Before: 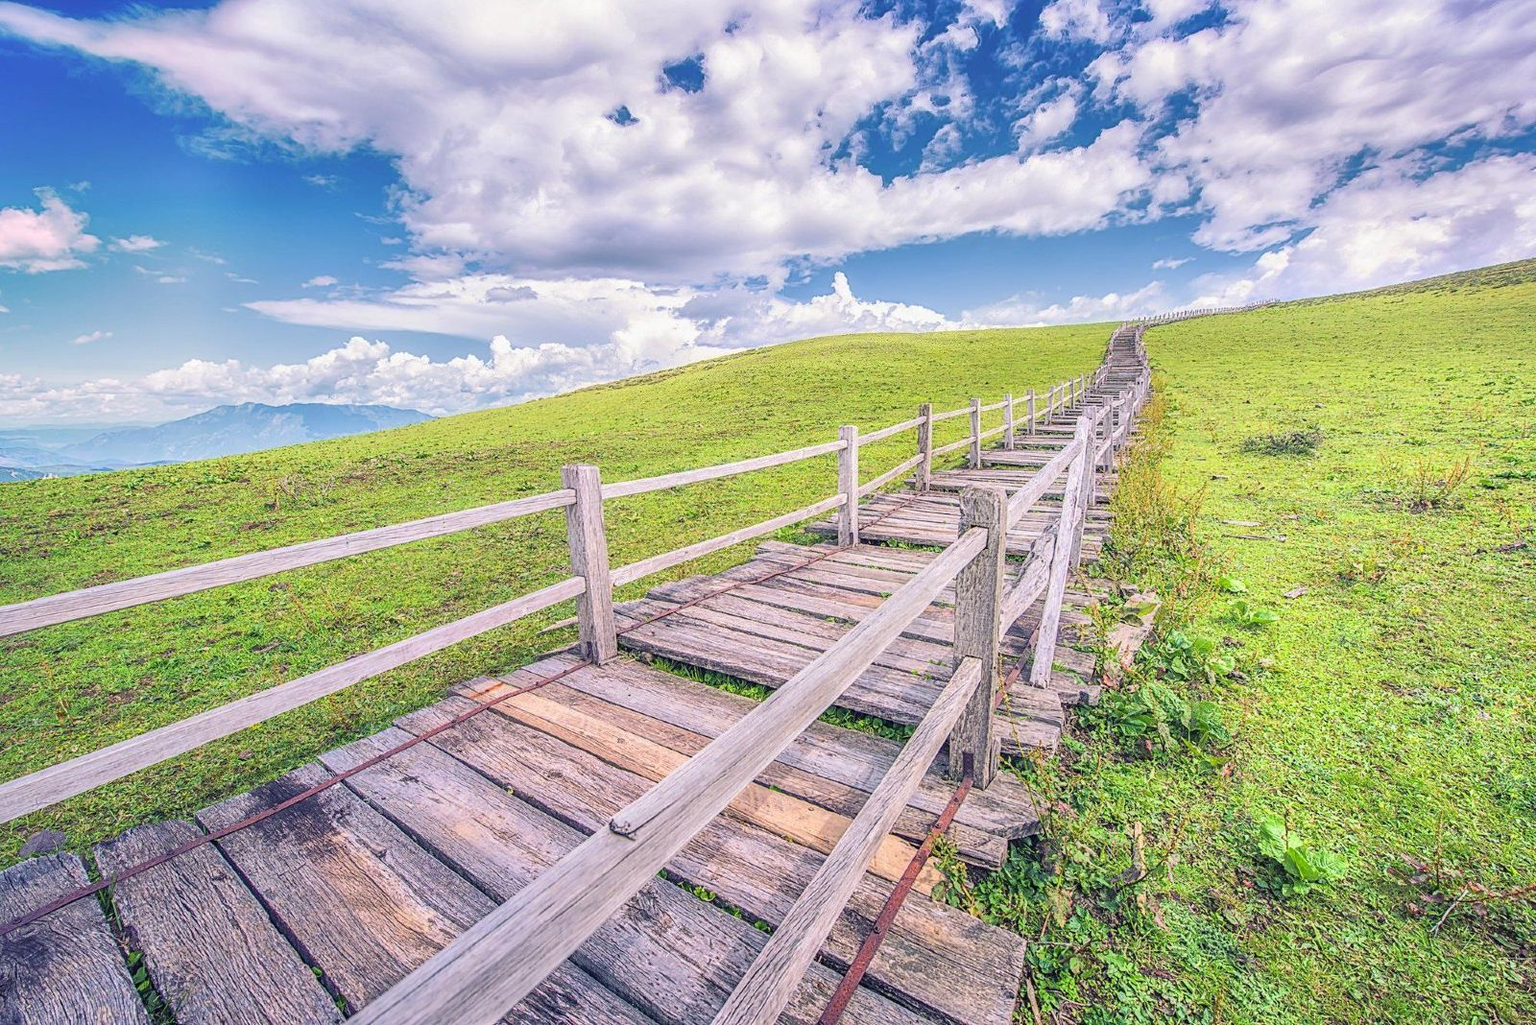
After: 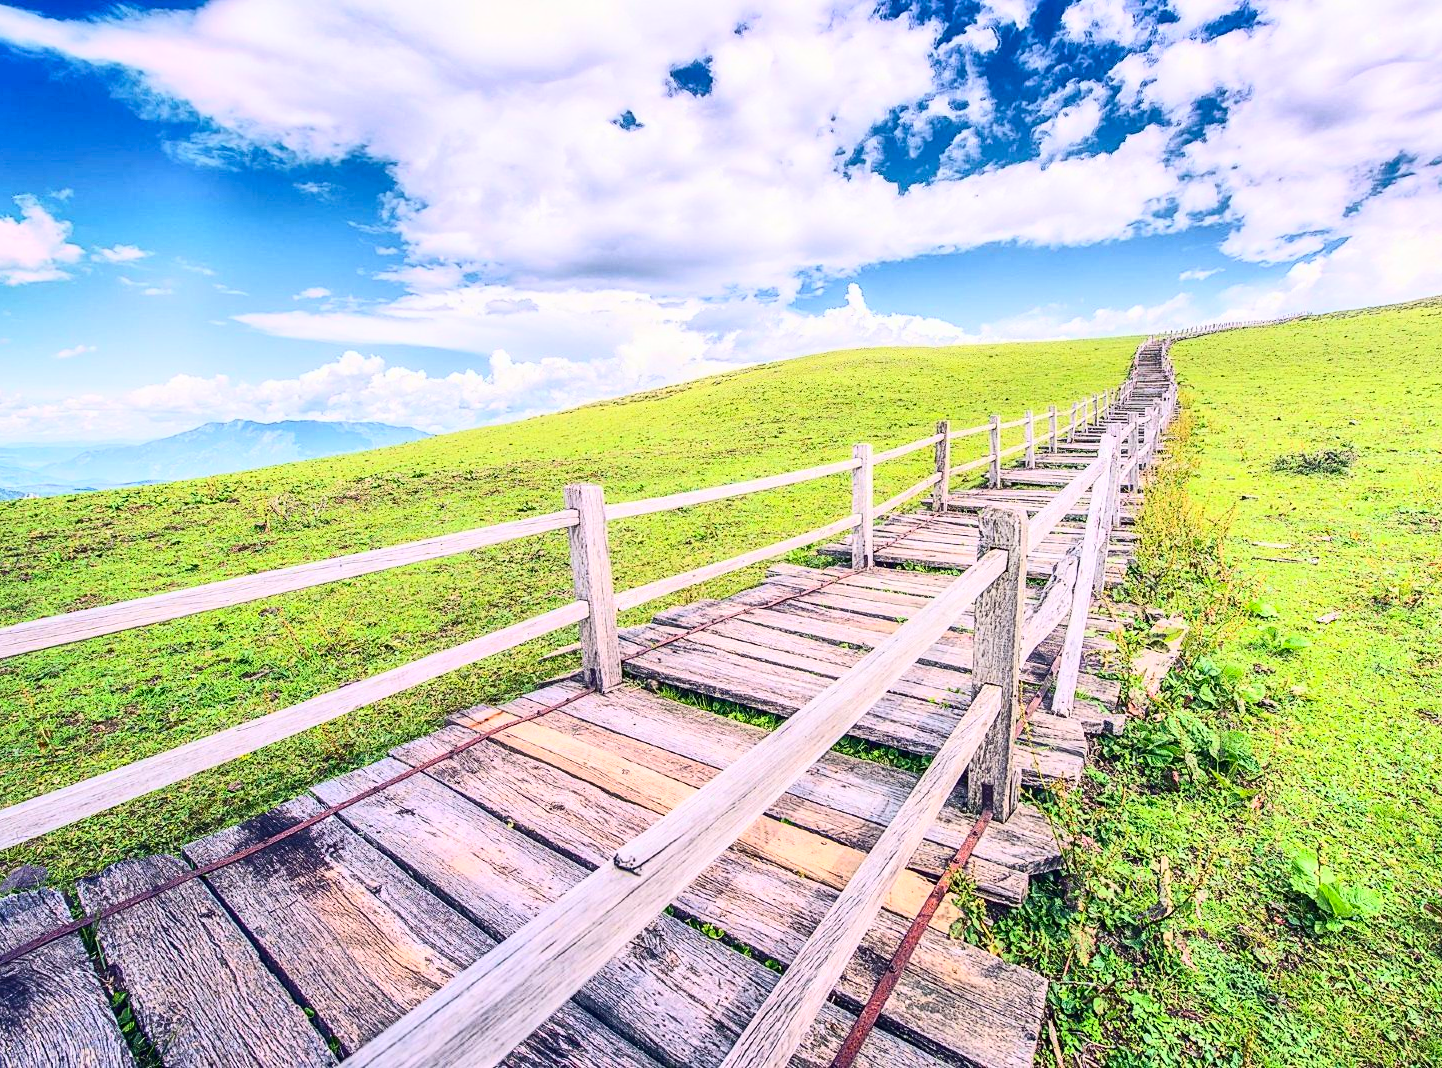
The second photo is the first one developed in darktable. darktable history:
crop and rotate: left 1.356%, right 8.46%
contrast brightness saturation: contrast 0.395, brightness 0.05, saturation 0.263
